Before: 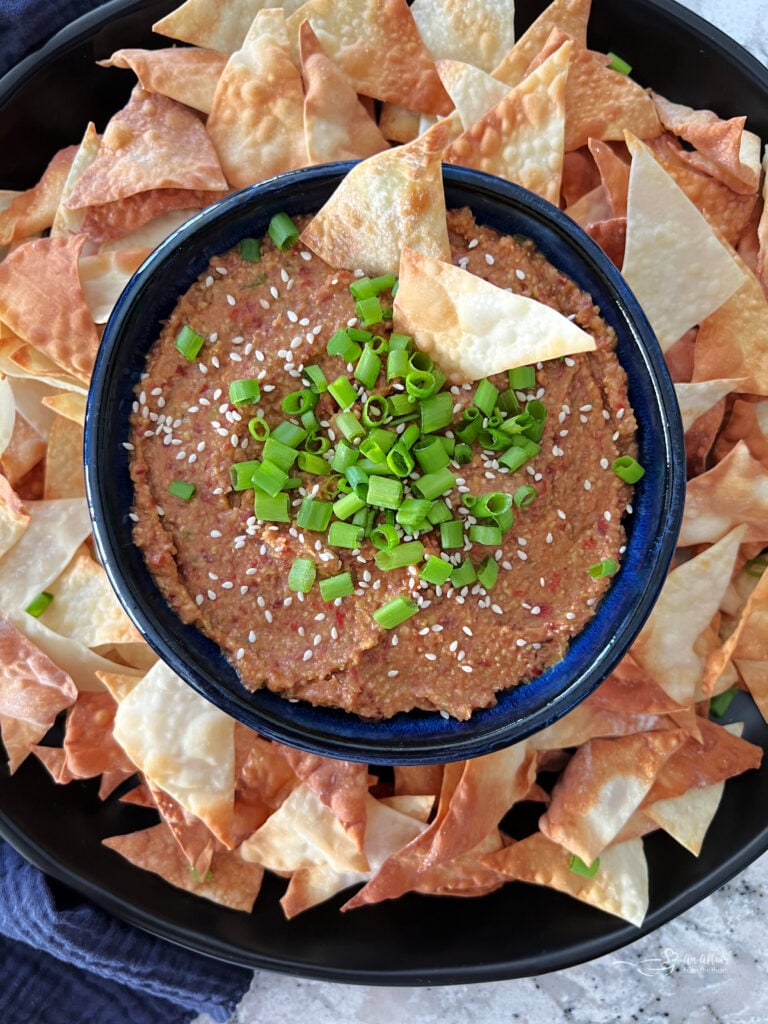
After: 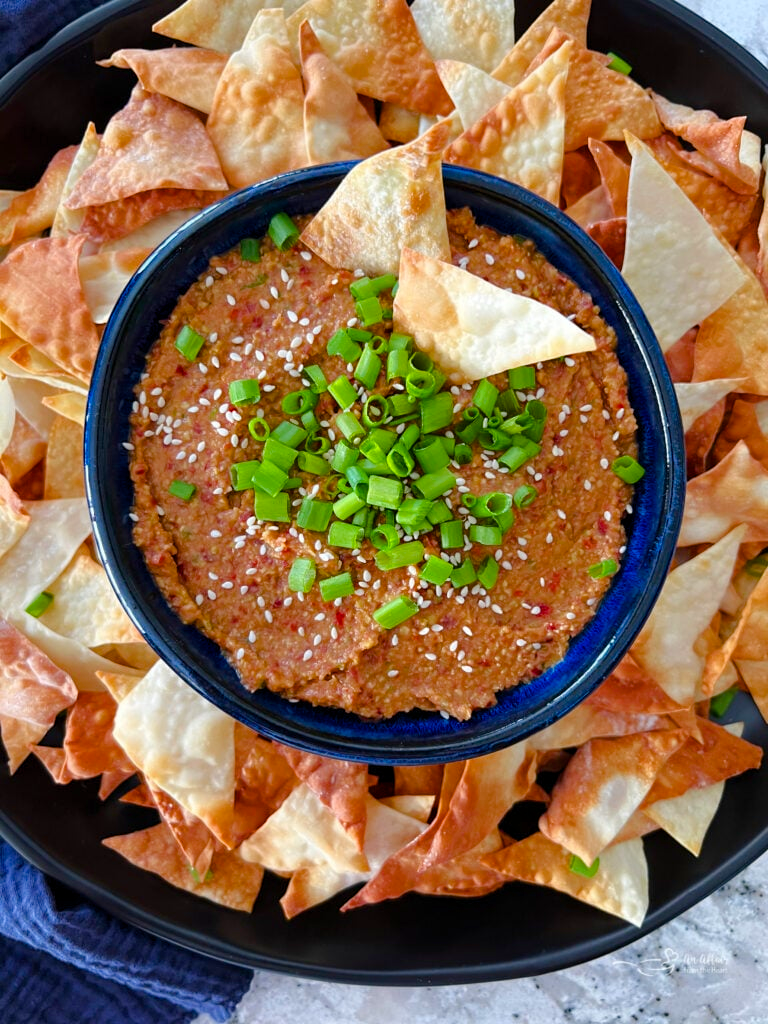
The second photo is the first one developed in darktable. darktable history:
color balance rgb: power › hue 72.3°, perceptual saturation grading › global saturation 34.855%, perceptual saturation grading › highlights -25.341%, perceptual saturation grading › shadows 49.241%, global vibrance 6.328%
